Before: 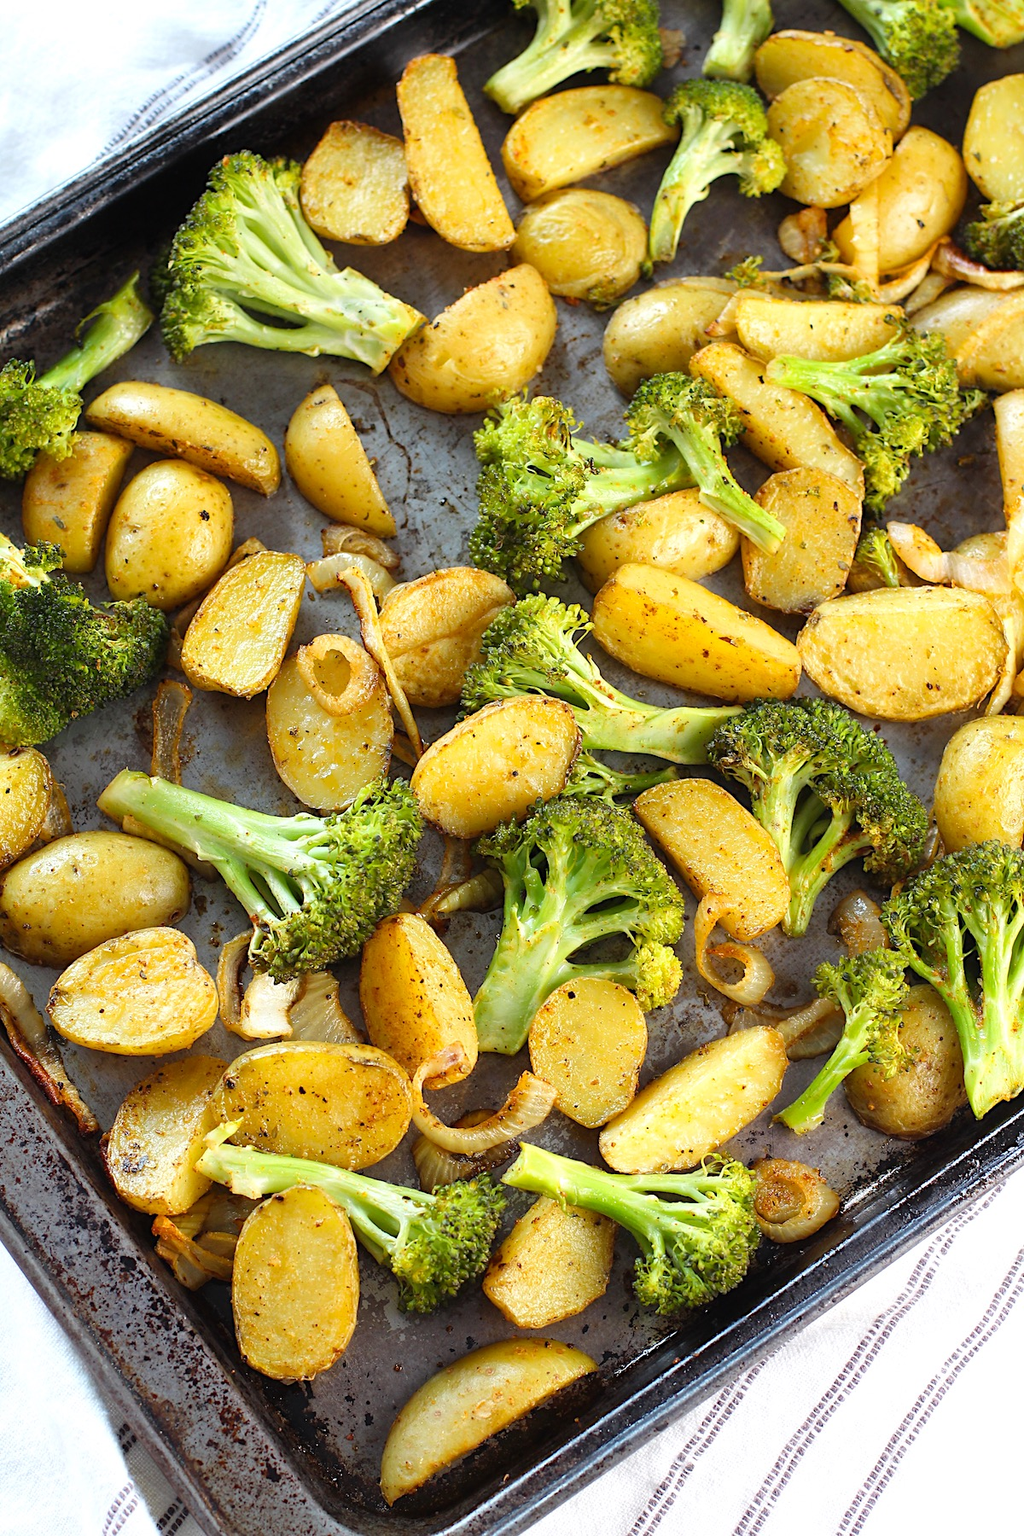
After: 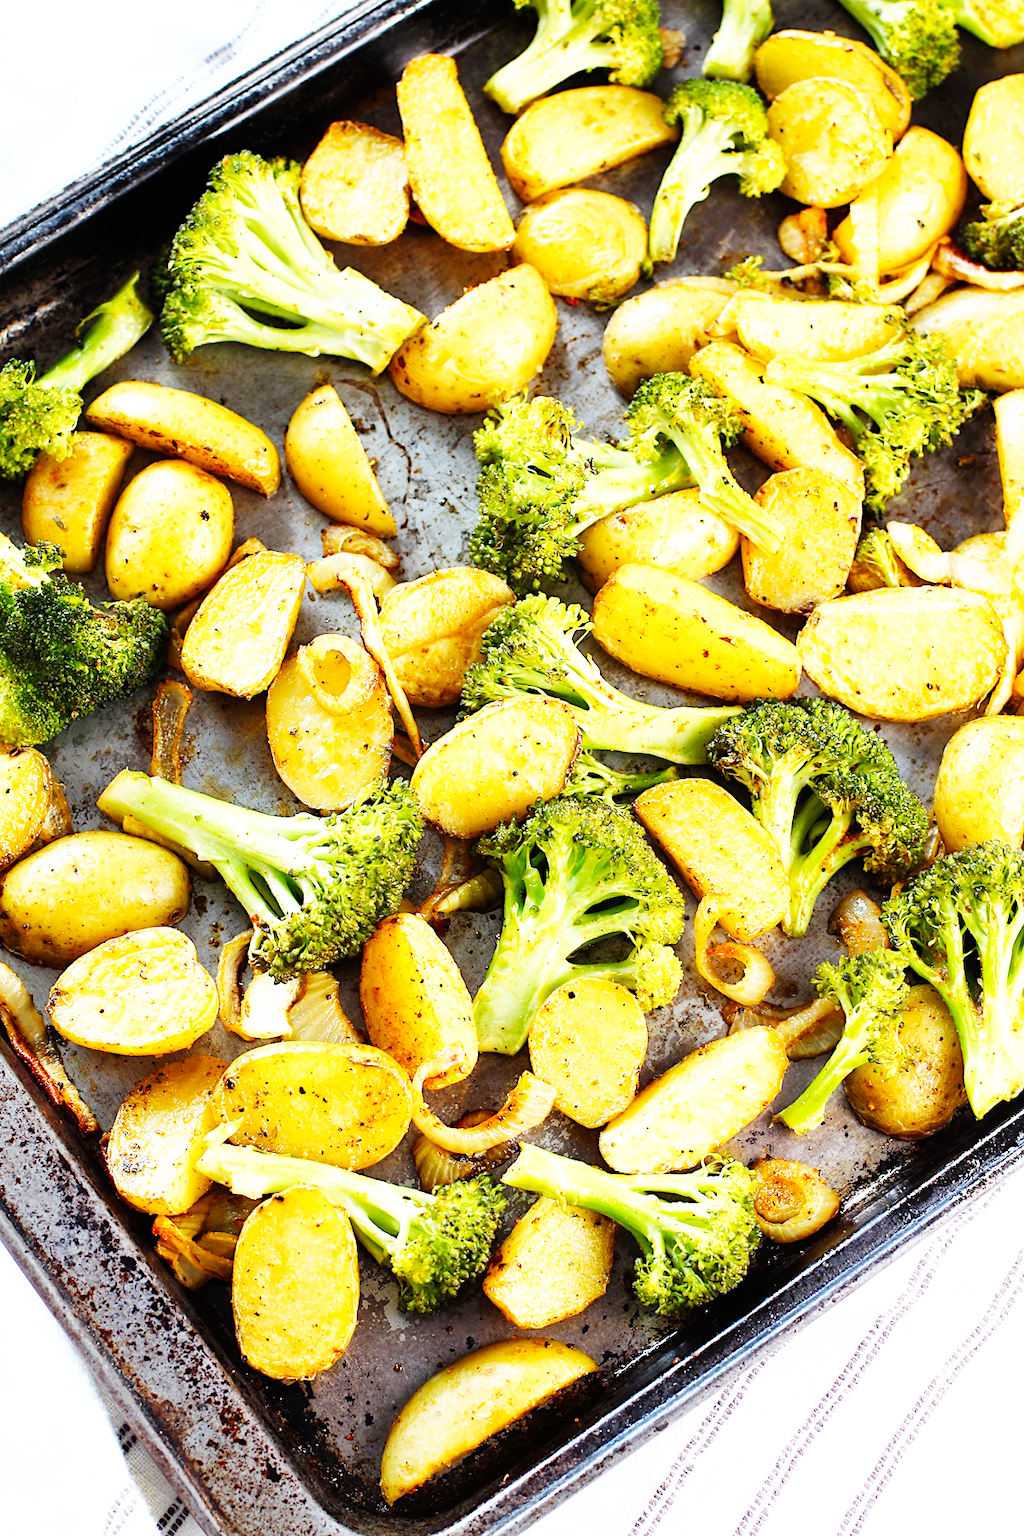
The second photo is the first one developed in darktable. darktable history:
base curve: curves: ch0 [(0, 0) (0.007, 0.004) (0.027, 0.03) (0.046, 0.07) (0.207, 0.54) (0.442, 0.872) (0.673, 0.972) (1, 1)], preserve colors none
exposure: black level correction 0.002, exposure -0.1 EV, compensate highlight preservation false
